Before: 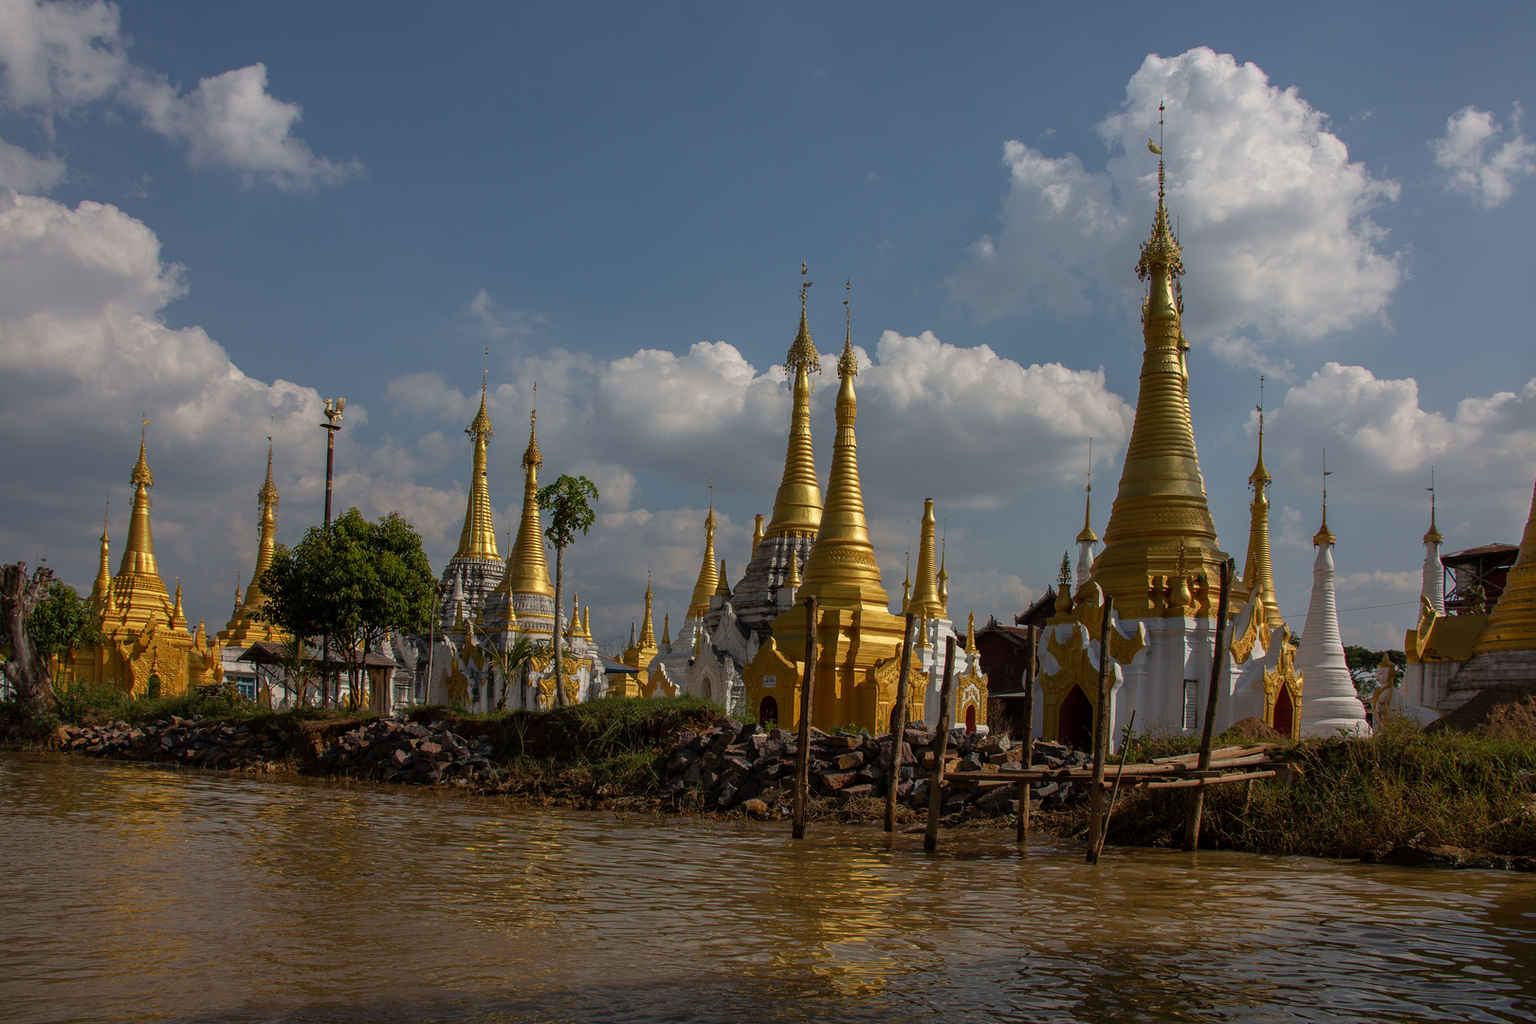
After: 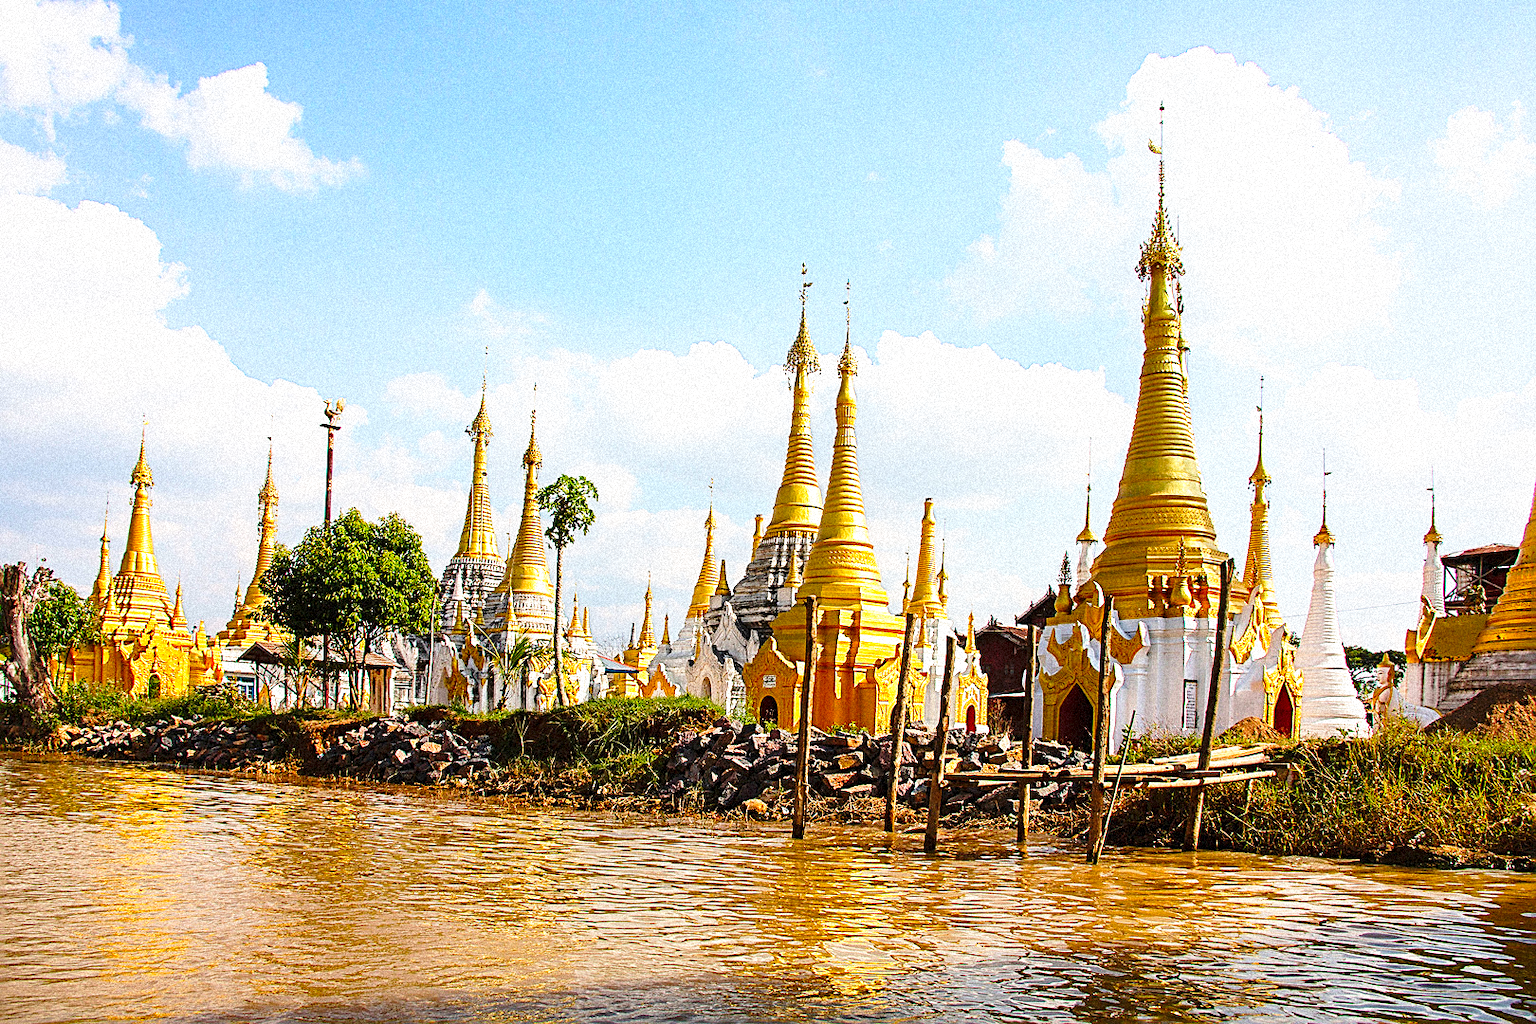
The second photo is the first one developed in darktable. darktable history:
vibrance: vibrance 10%
exposure: black level correction 0, exposure 1.2 EV, compensate exposure bias true, compensate highlight preservation false
grain: coarseness 9.38 ISO, strength 34.99%, mid-tones bias 0%
base curve: curves: ch0 [(0, 0) (0.026, 0.03) (0.109, 0.232) (0.351, 0.748) (0.669, 0.968) (1, 1)], preserve colors none
sharpen: amount 0.901
contrast brightness saturation: contrast 0.09, saturation 0.28
